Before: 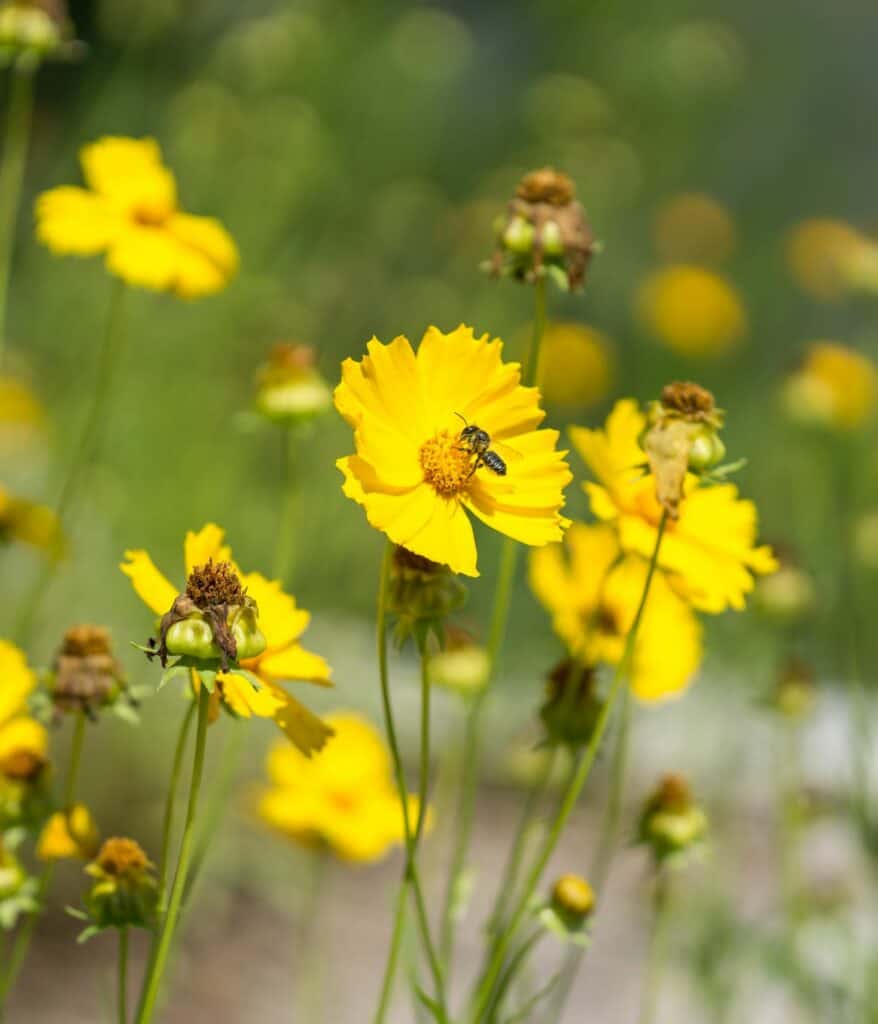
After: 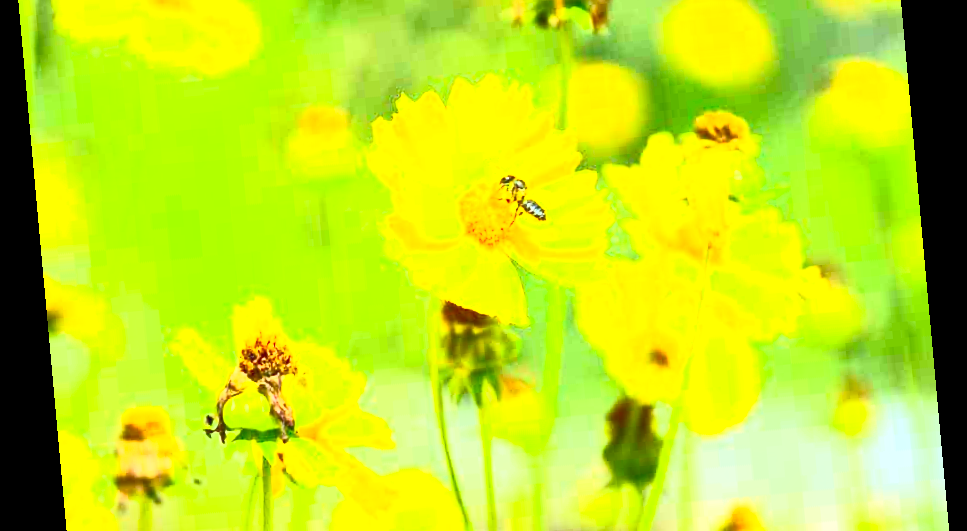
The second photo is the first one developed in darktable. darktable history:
color calibration: illuminant Planckian (black body), adaptation linear Bradford (ICC v4), x 0.361, y 0.366, temperature 4511.61 K, saturation algorithm version 1 (2020)
crop and rotate: top 26.056%, bottom 25.543%
exposure: exposure 0.74 EV, compensate highlight preservation false
rotate and perspective: rotation -5.2°, automatic cropping off
contrast brightness saturation: contrast 1, brightness 1, saturation 1
